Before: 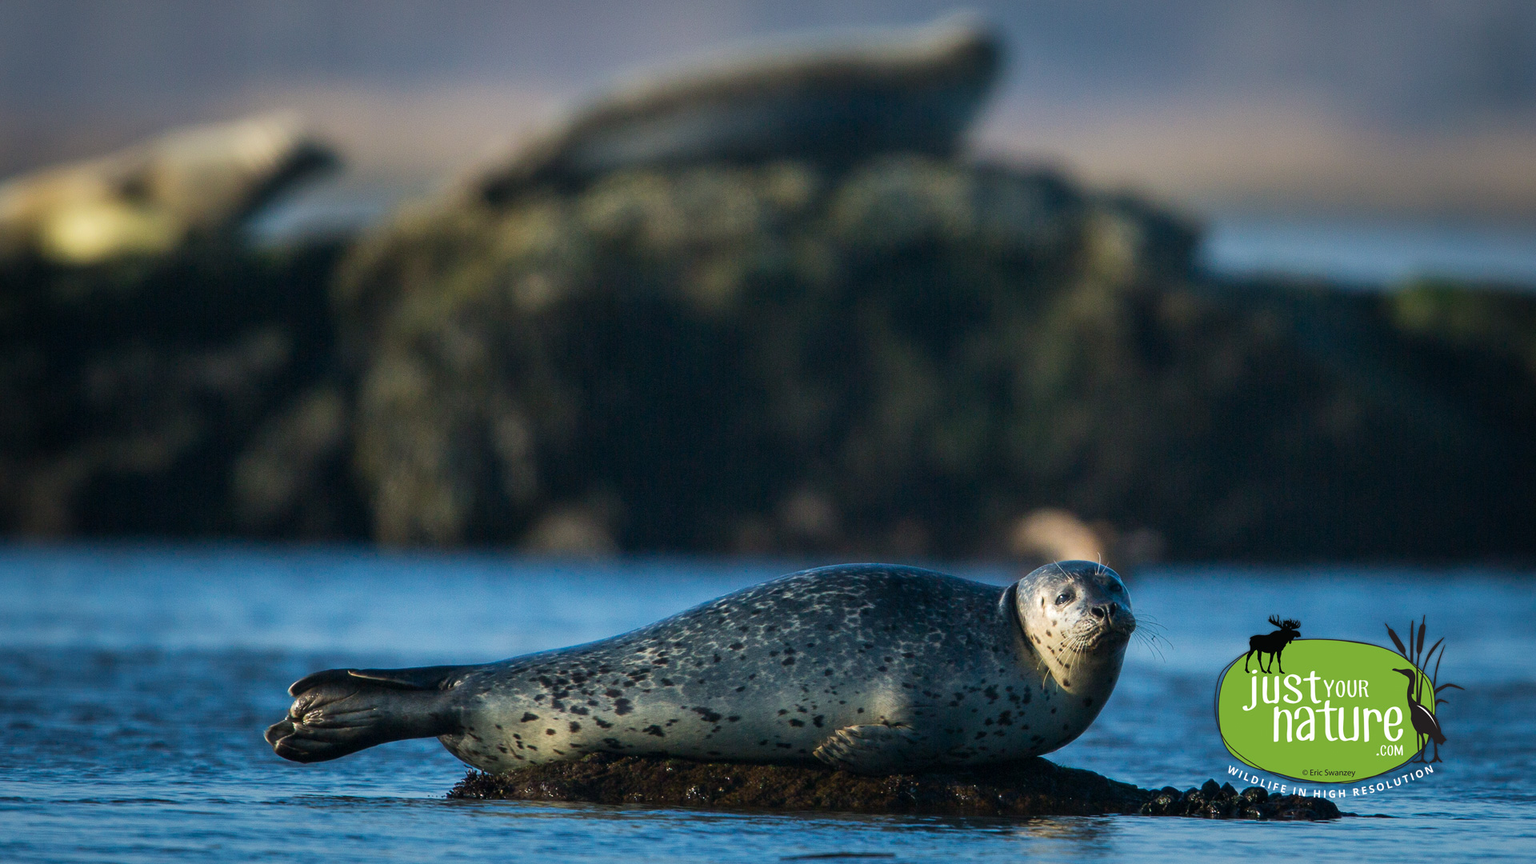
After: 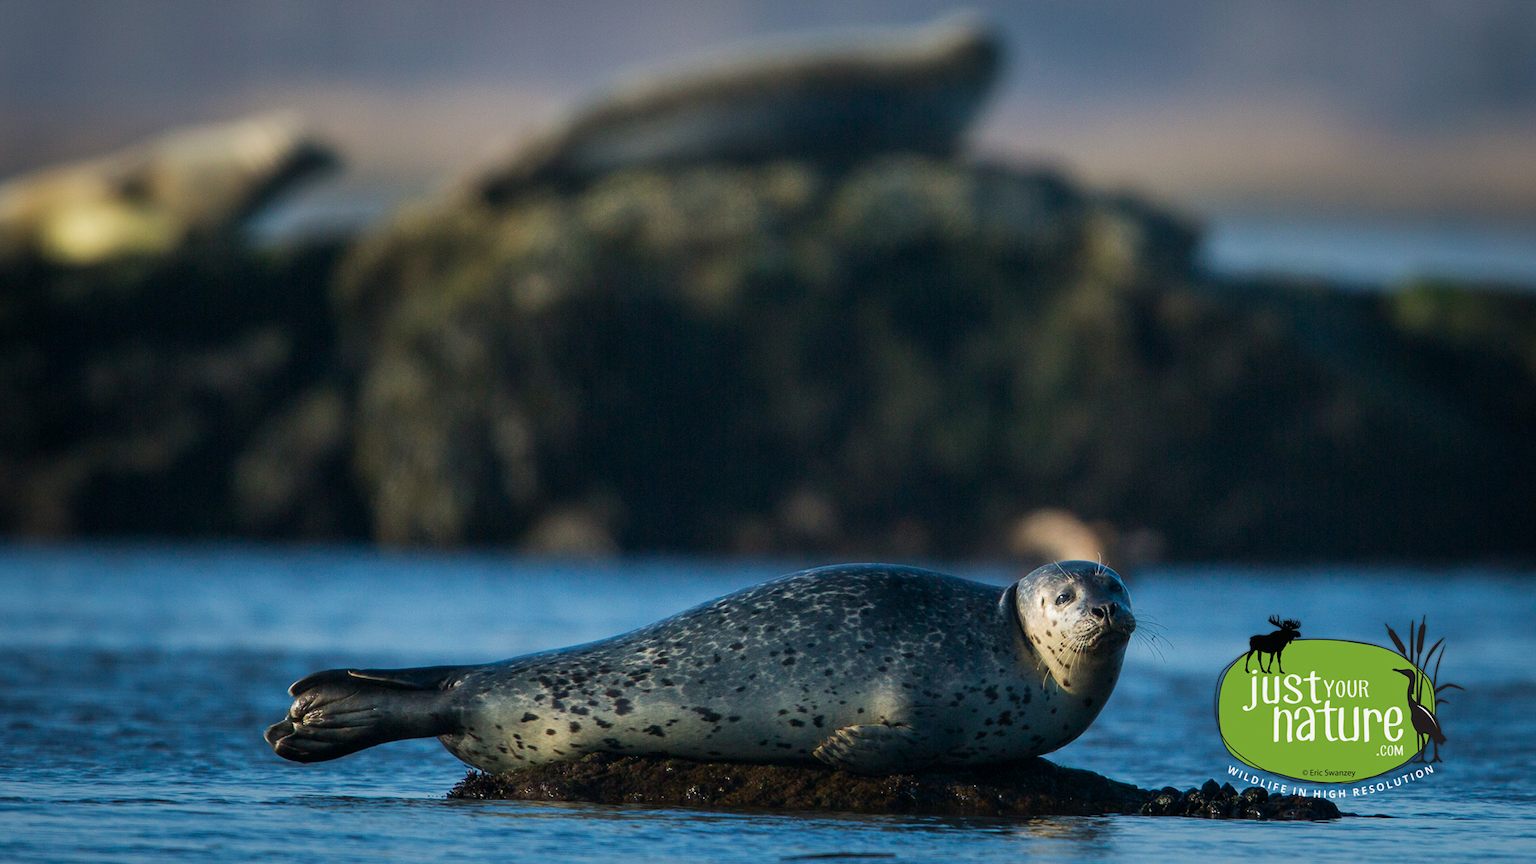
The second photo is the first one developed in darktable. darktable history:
exposure: black level correction 0.001, exposure -0.121 EV, compensate exposure bias true, compensate highlight preservation false
